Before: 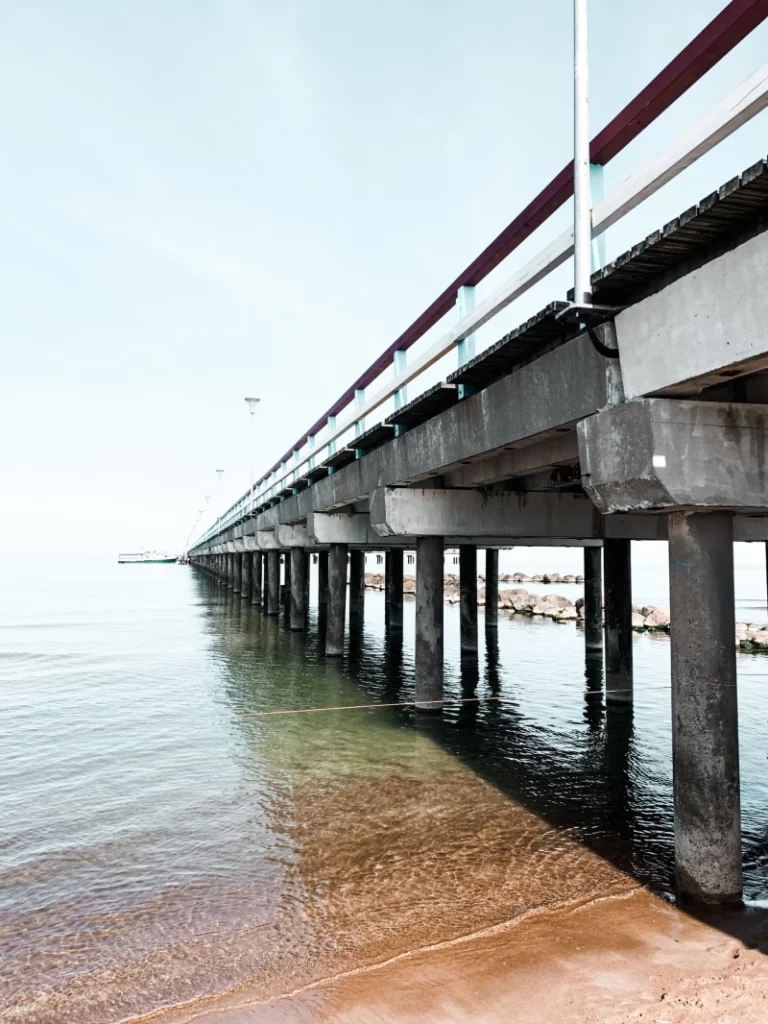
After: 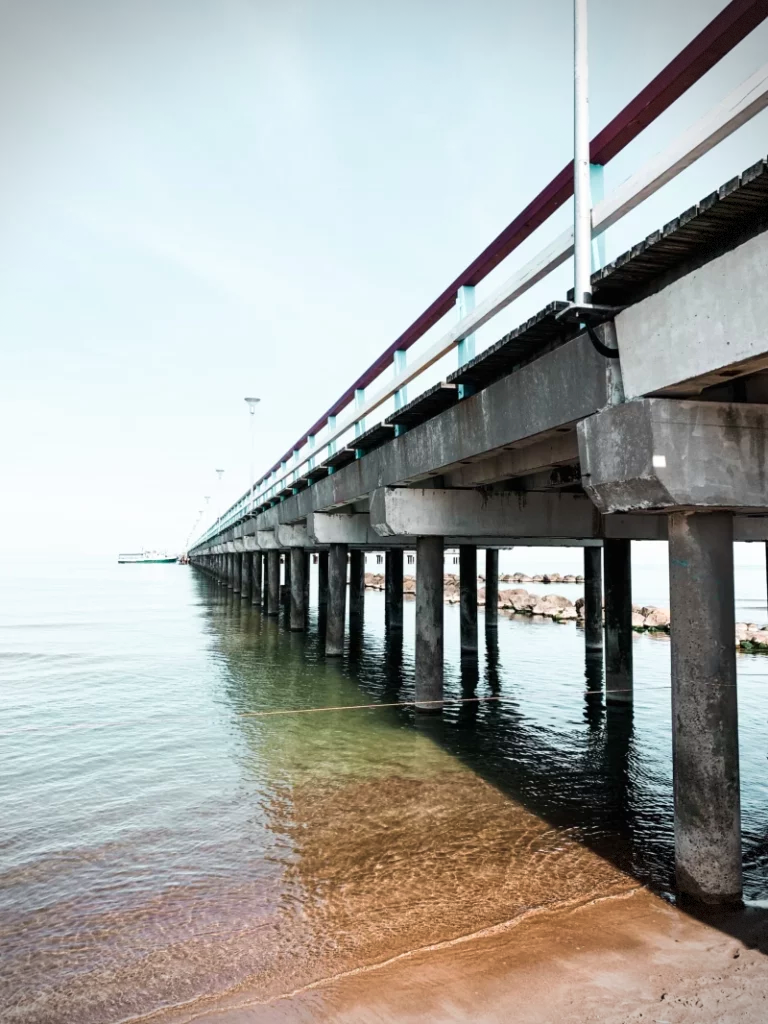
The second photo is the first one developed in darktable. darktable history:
vignetting: dithering 8-bit output, unbound false
velvia: on, module defaults
